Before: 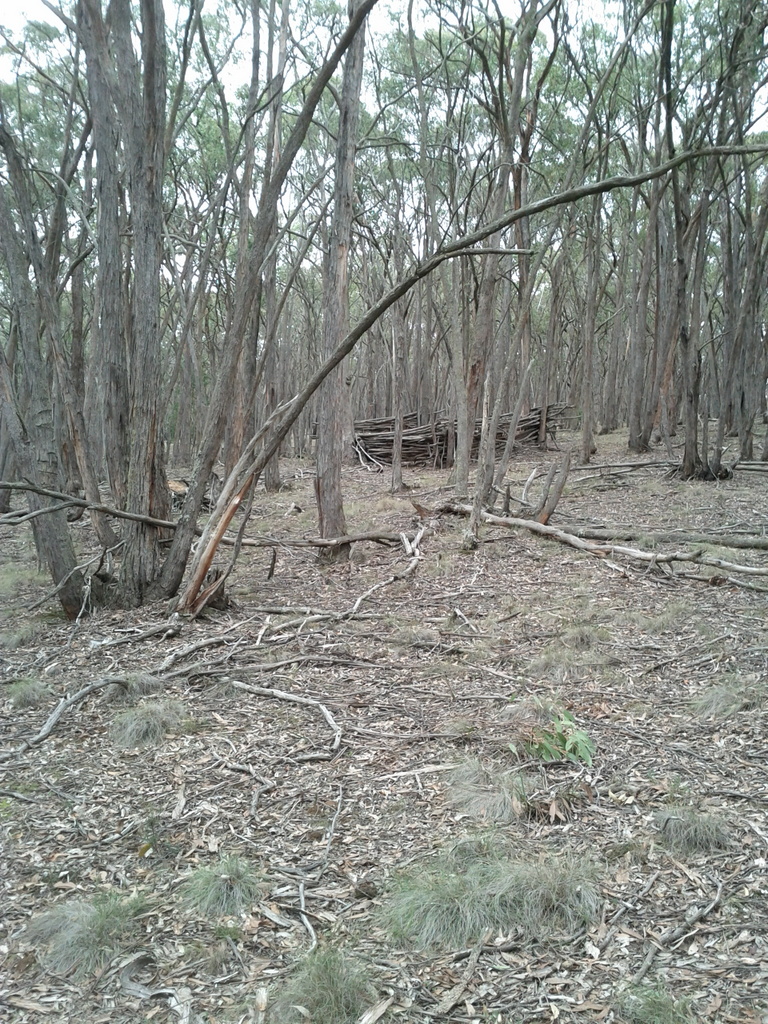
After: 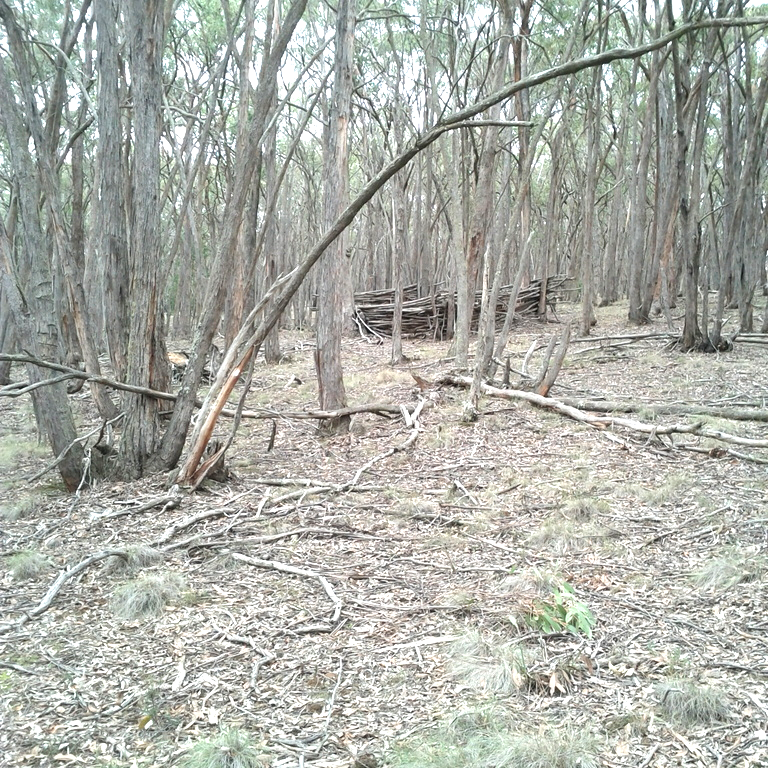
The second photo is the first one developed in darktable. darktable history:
exposure: black level correction -0.001, exposure 0.9 EV, compensate exposure bias true, compensate highlight preservation false
crop and rotate: top 12.5%, bottom 12.5%
